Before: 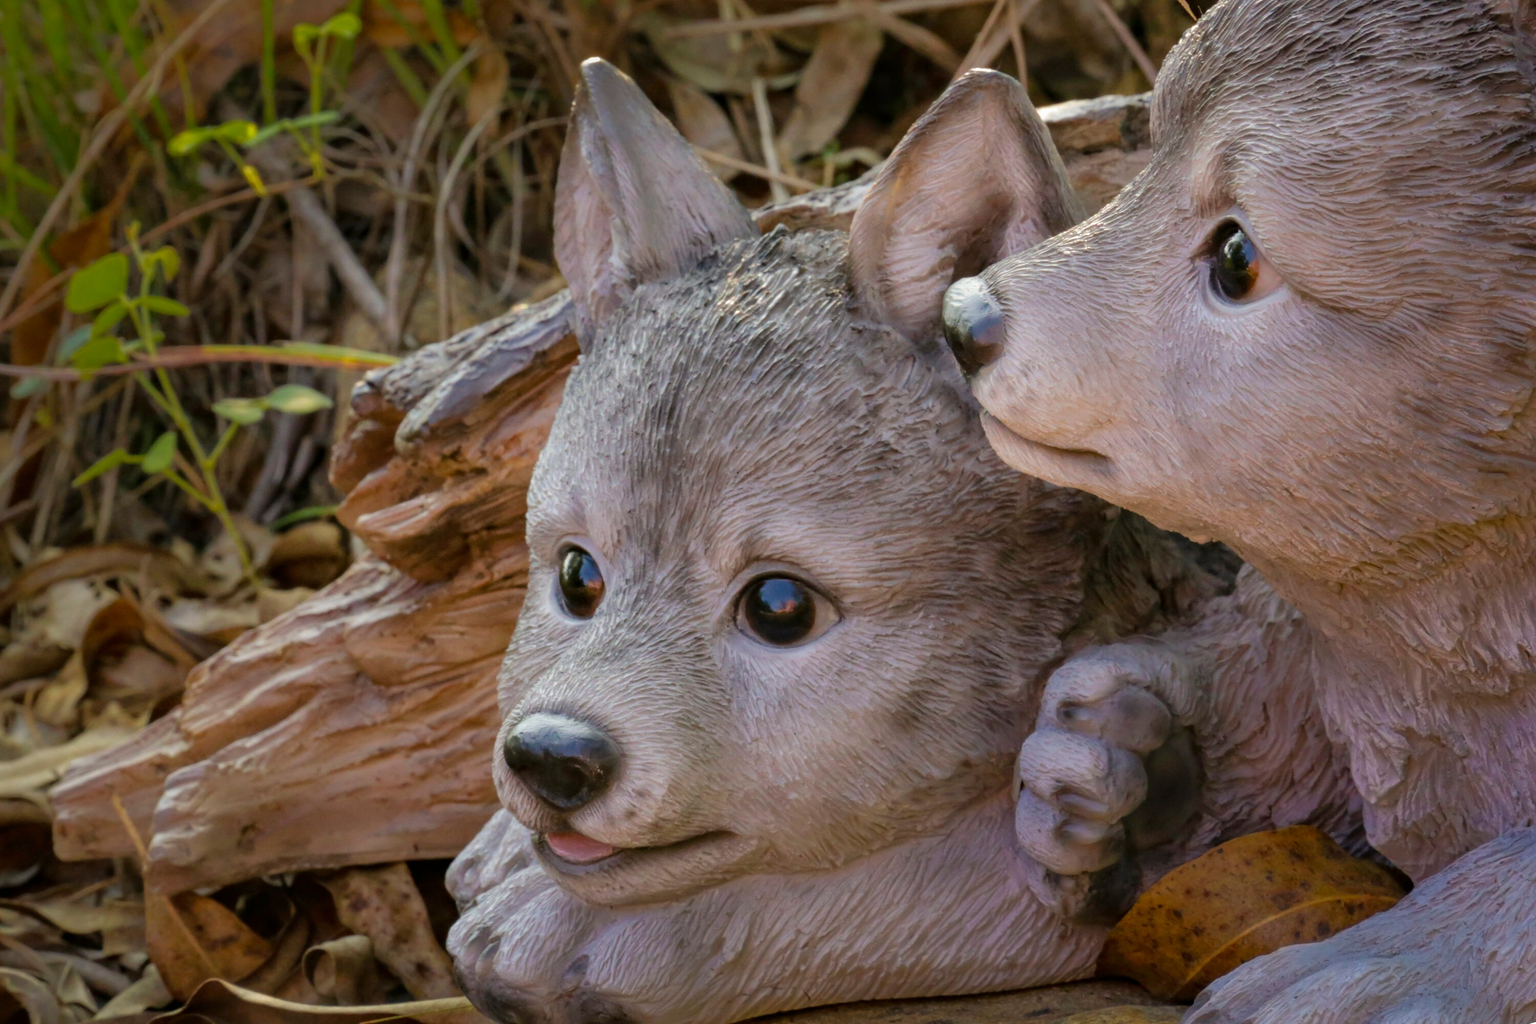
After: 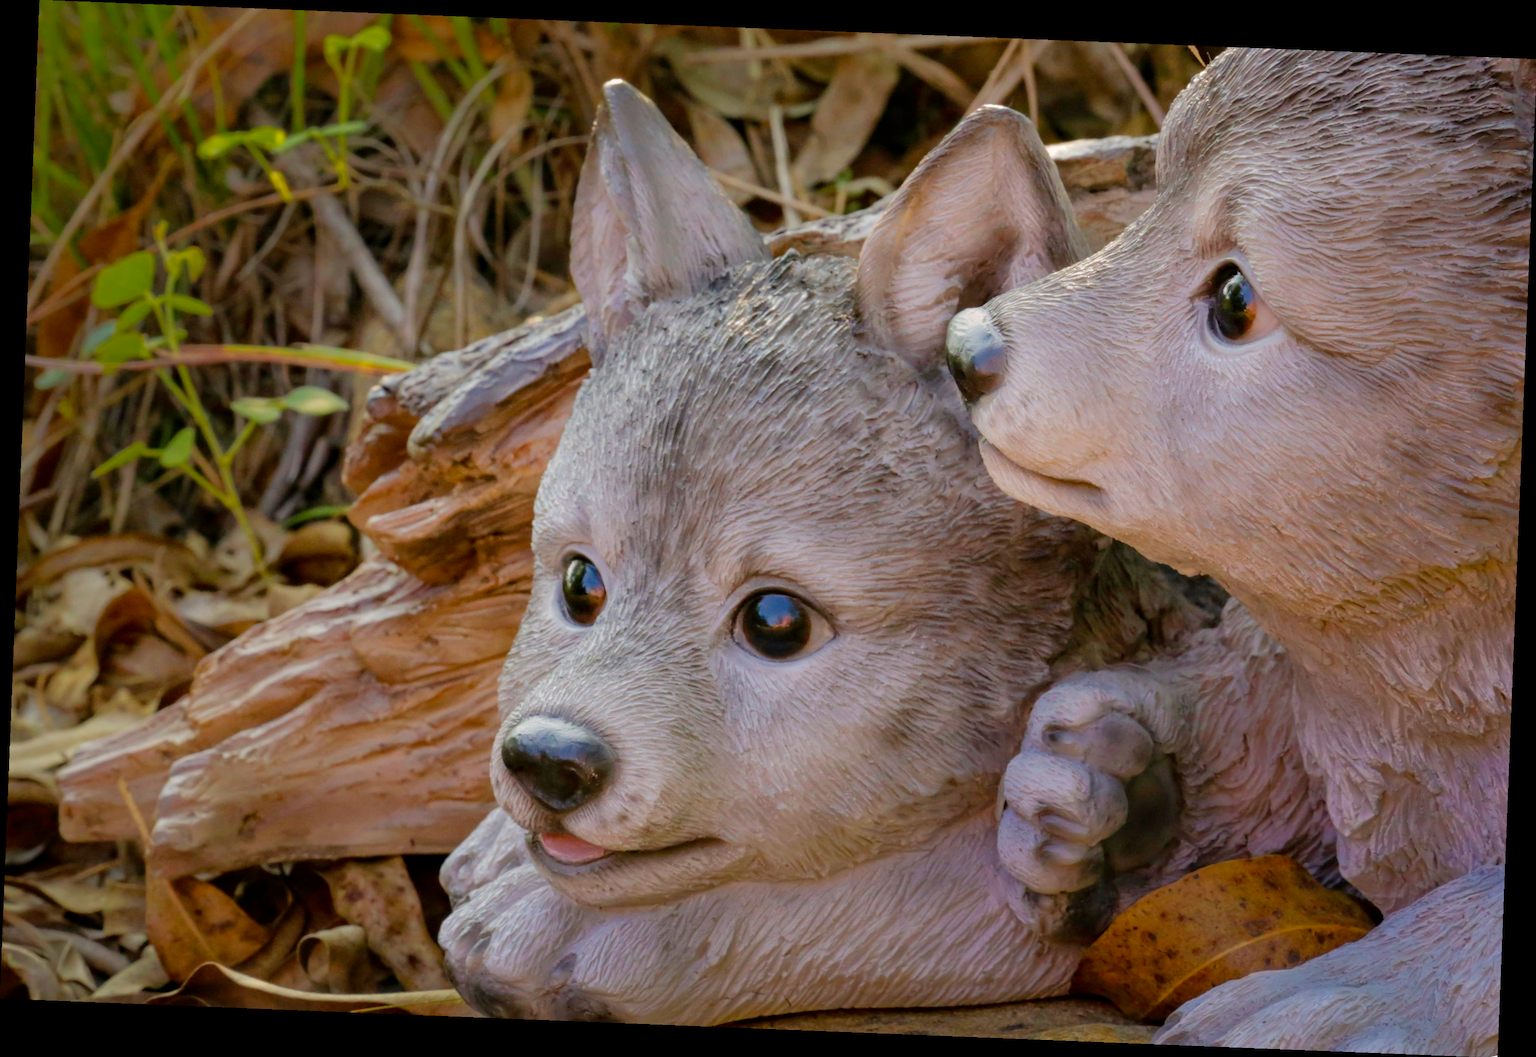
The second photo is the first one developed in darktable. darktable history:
exposure: exposure 0.3 EV, compensate highlight preservation false
filmic rgb: black relative exposure -16 EV, threshold -0.33 EV, transition 3.19 EV, structure ↔ texture 100%, target black luminance 0%, hardness 7.57, latitude 72.96%, contrast 0.908, highlights saturation mix 10%, shadows ↔ highlights balance -0.38%, add noise in highlights 0, preserve chrominance no, color science v4 (2020), iterations of high-quality reconstruction 10, enable highlight reconstruction true
rotate and perspective: rotation 2.27°, automatic cropping off
